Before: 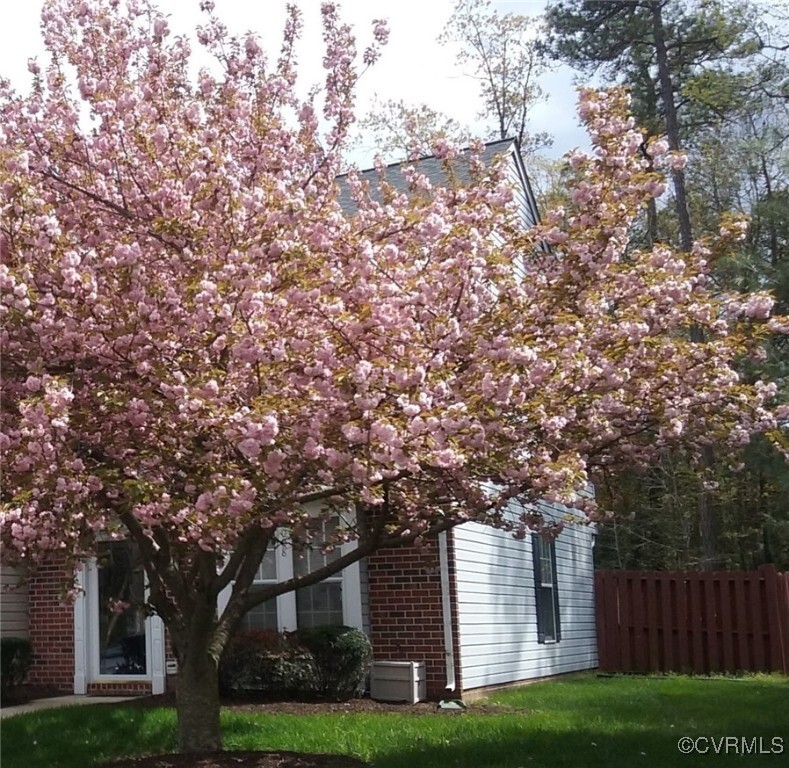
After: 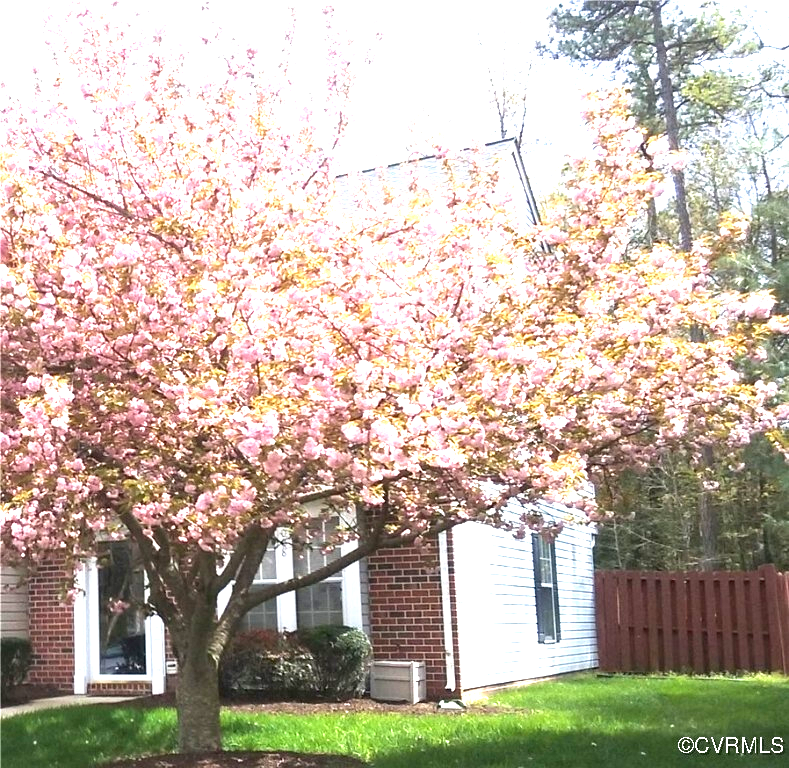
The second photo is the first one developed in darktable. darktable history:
exposure: black level correction 0, exposure 2.153 EV, compensate highlight preservation false
